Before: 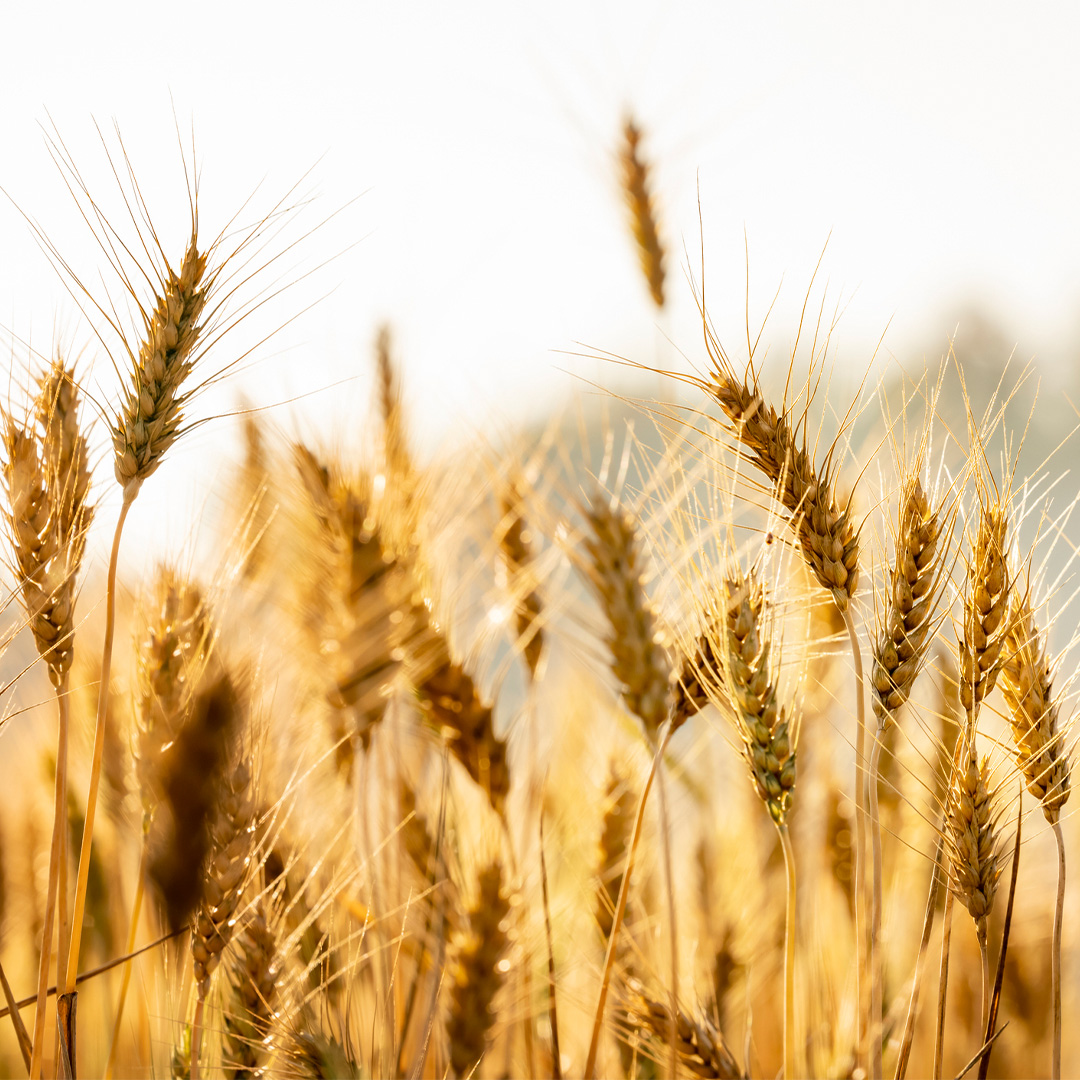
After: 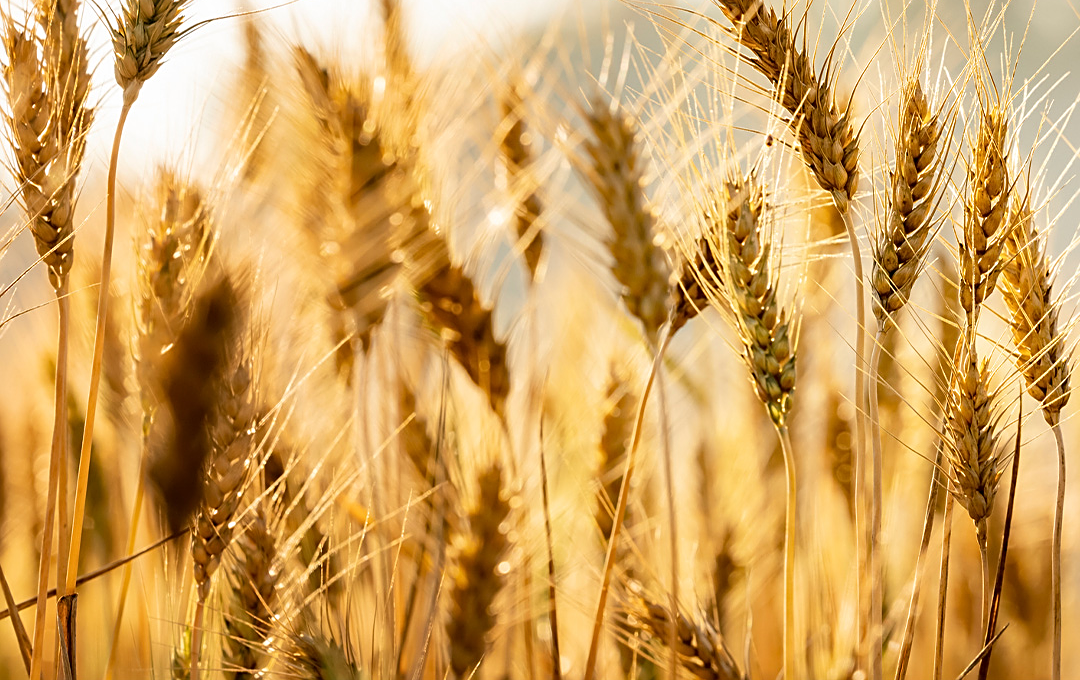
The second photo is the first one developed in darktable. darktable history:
sharpen: on, module defaults
crop and rotate: top 36.998%
